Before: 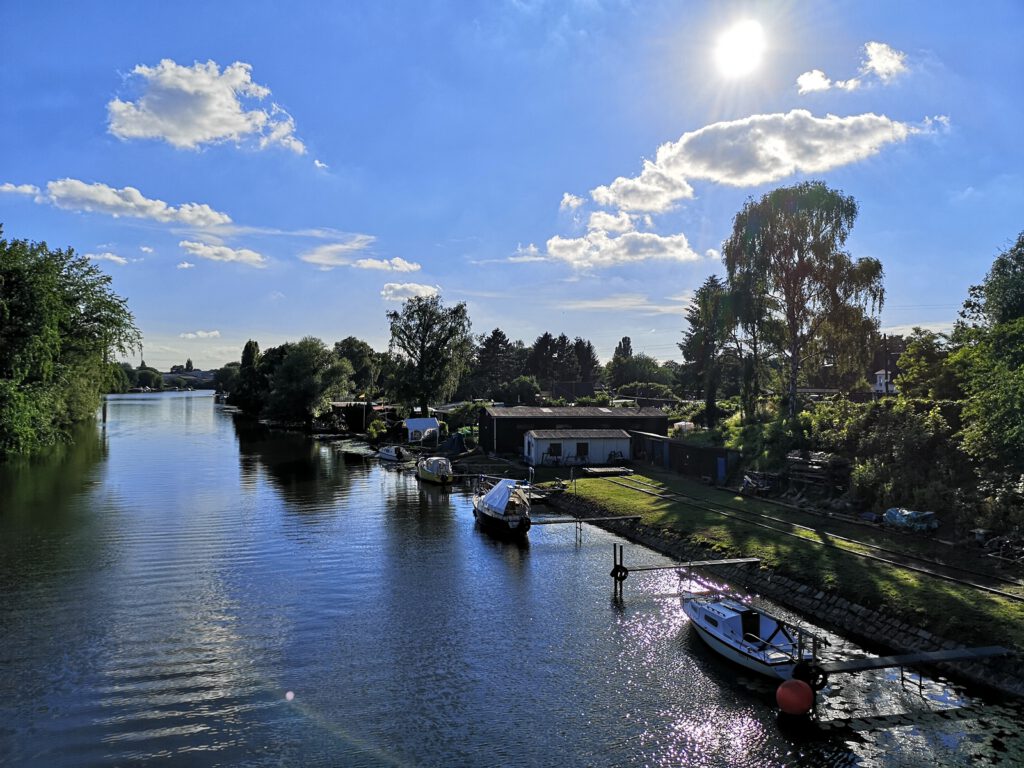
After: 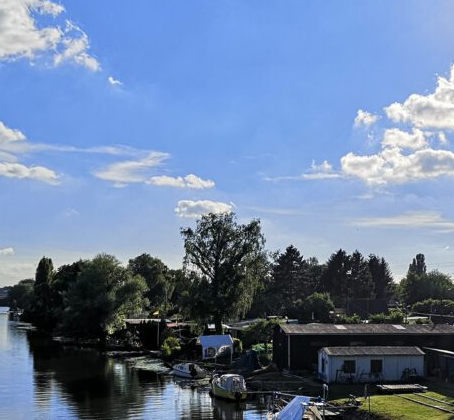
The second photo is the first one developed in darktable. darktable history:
crop: left 20.193%, top 10.883%, right 35.431%, bottom 34.428%
